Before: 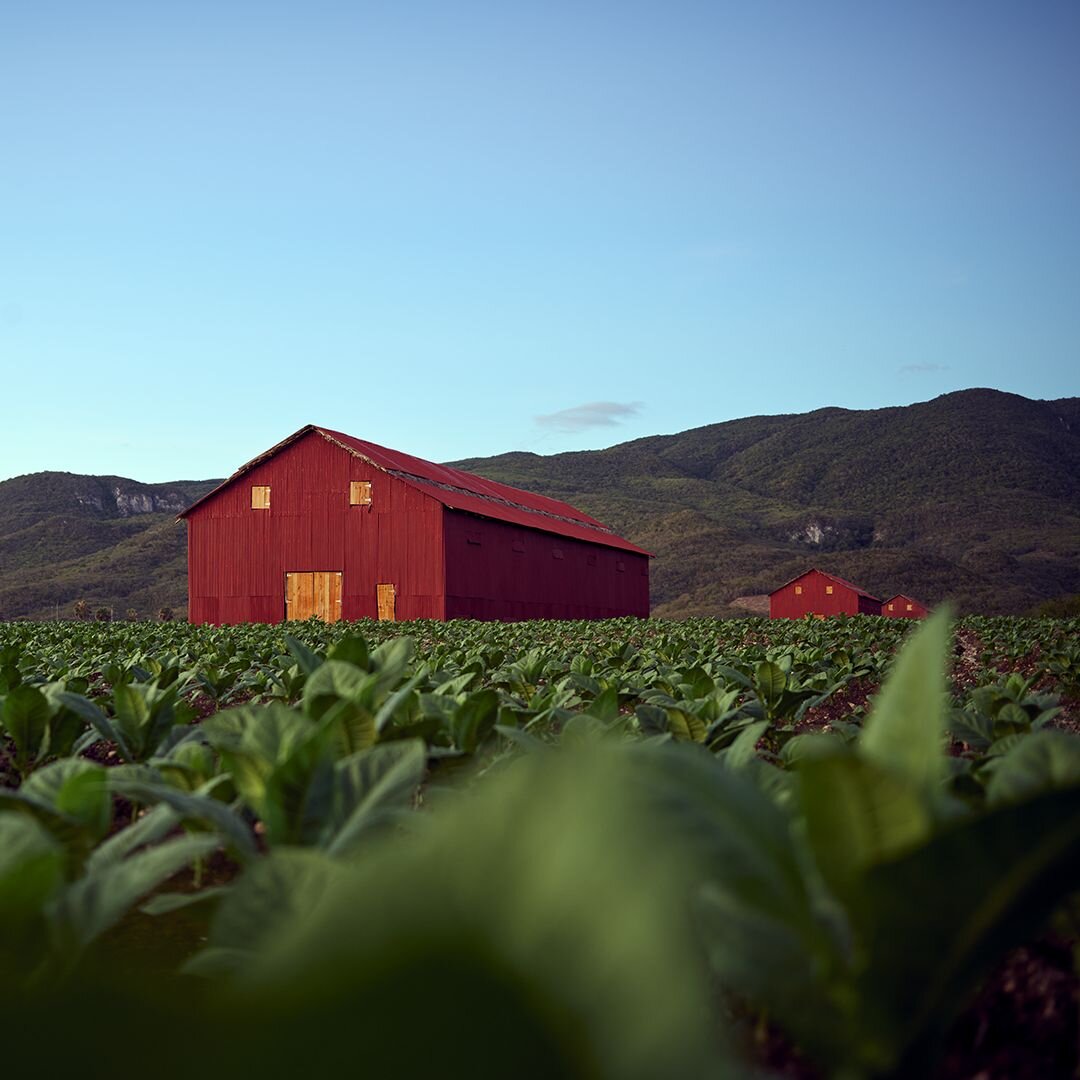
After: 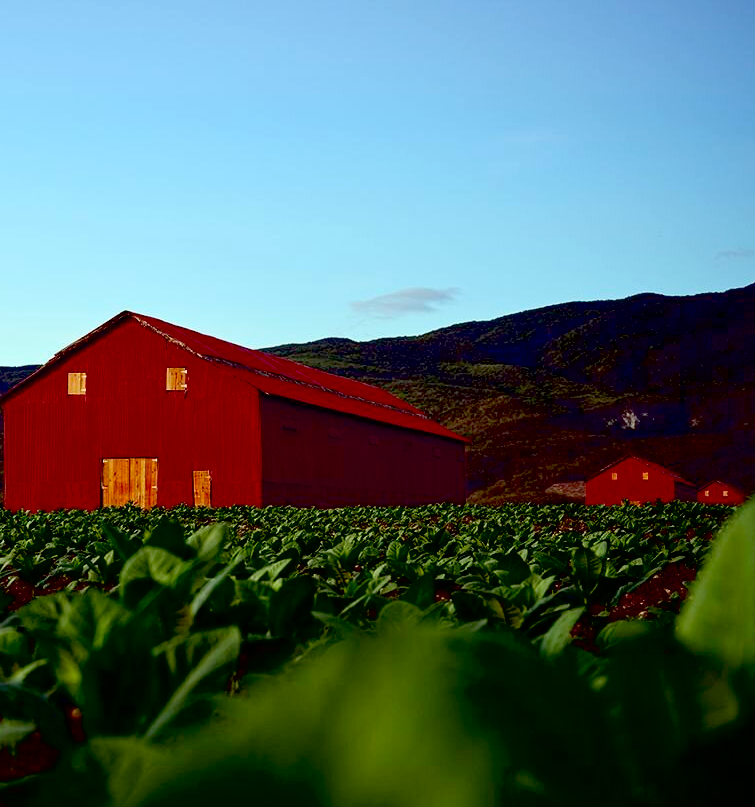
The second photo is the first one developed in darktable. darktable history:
contrast brightness saturation: contrast 0.08, saturation 0.2
exposure: black level correction 0.056, exposure -0.039 EV, compensate highlight preservation false
crop and rotate: left 17.046%, top 10.659%, right 12.989%, bottom 14.553%
